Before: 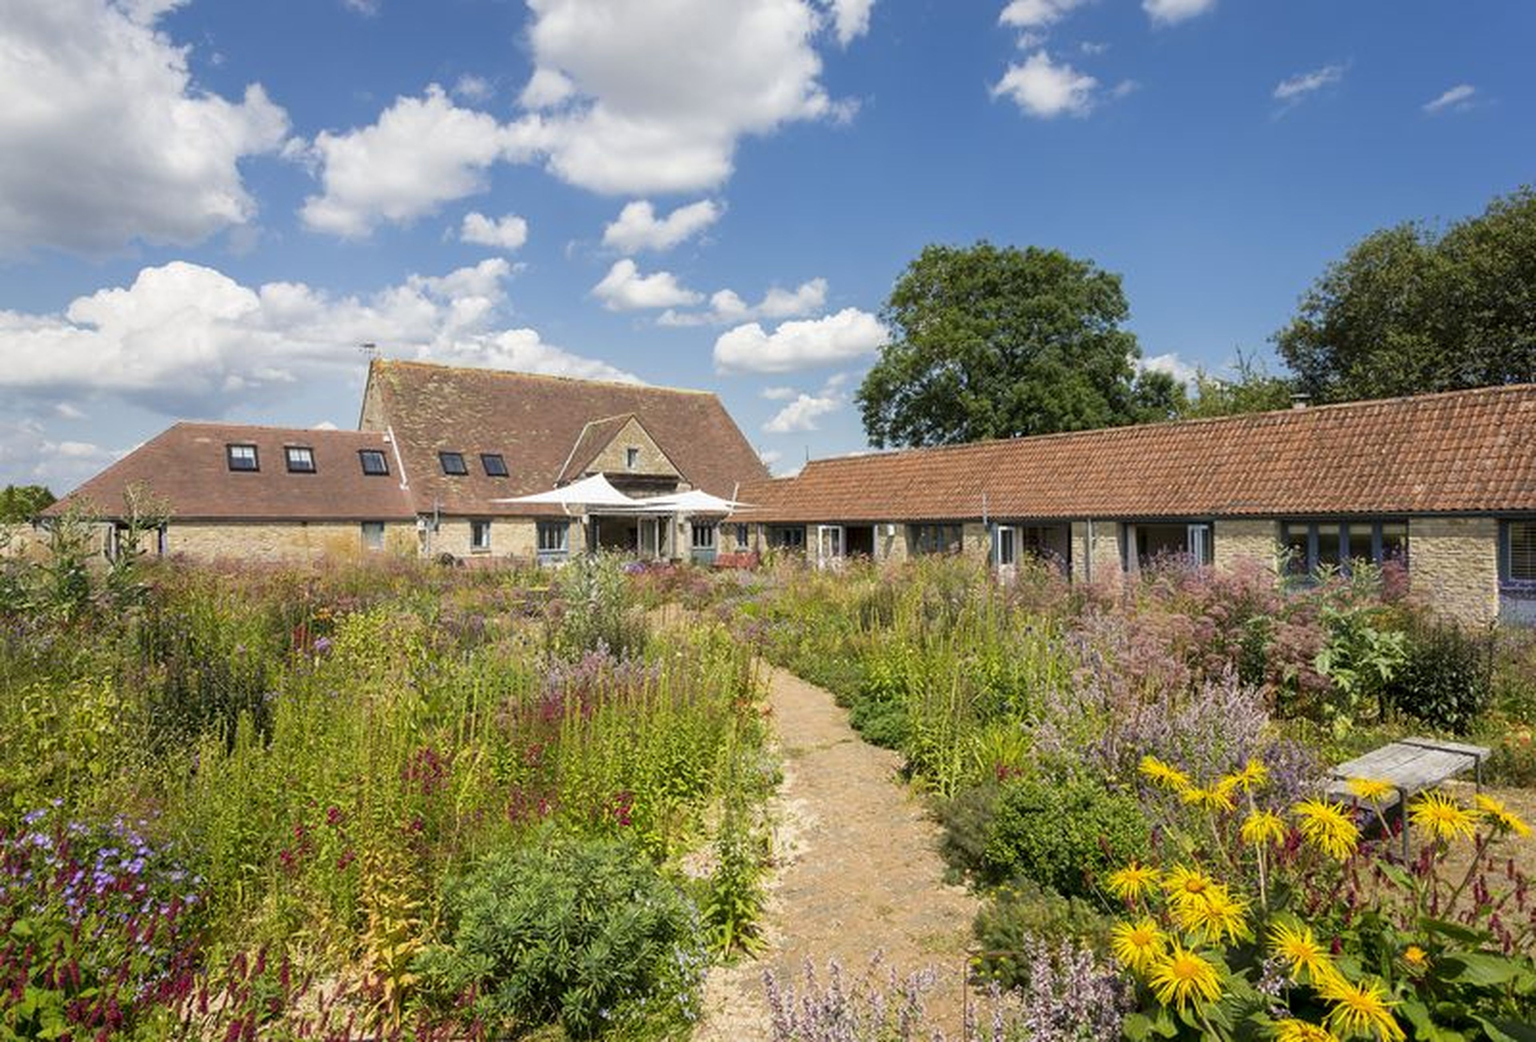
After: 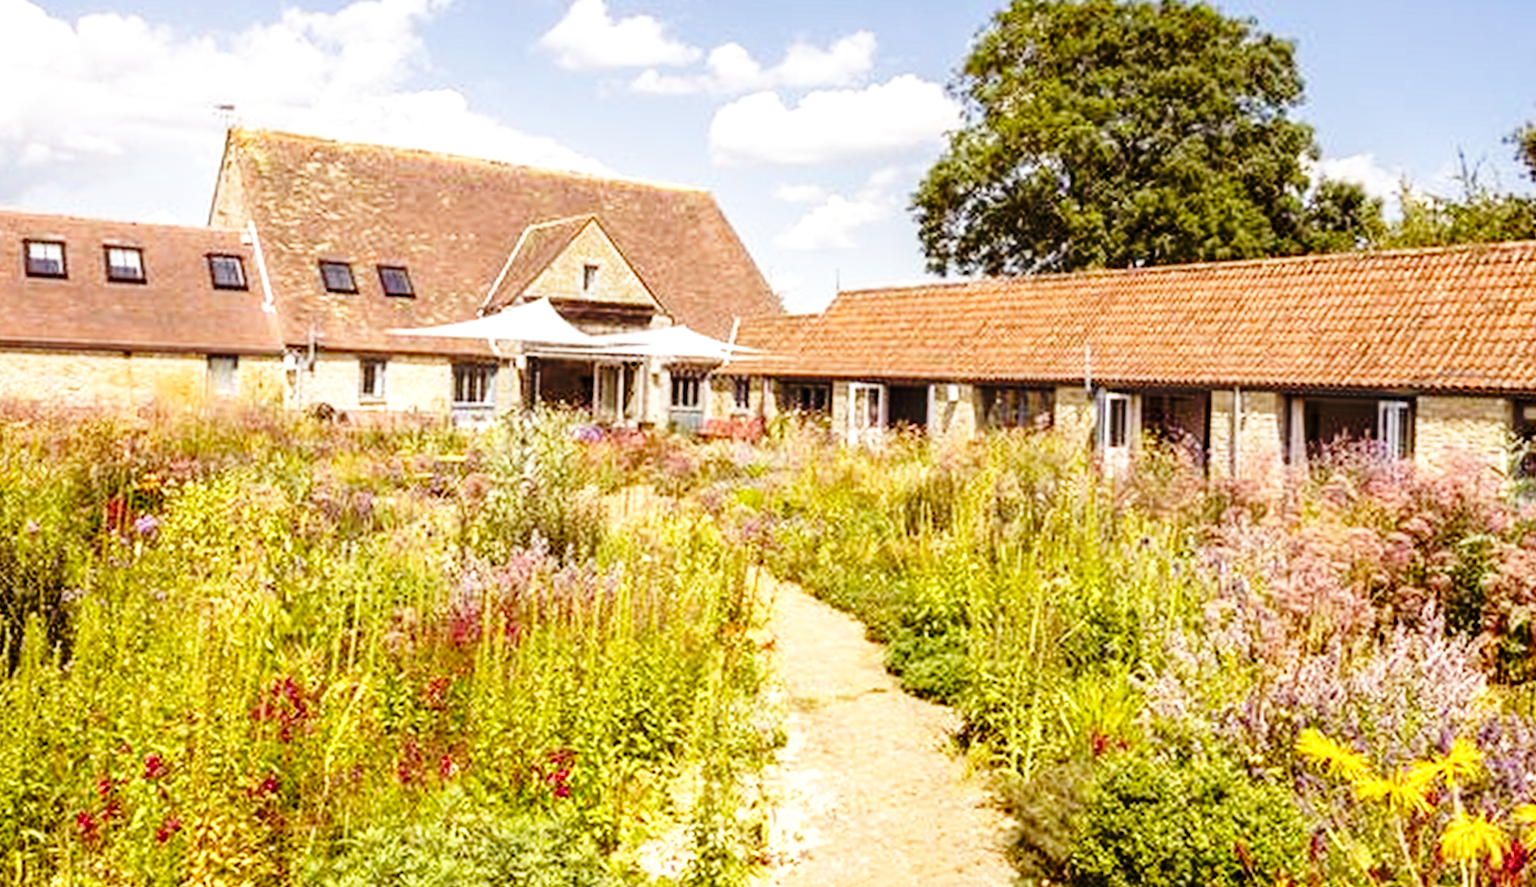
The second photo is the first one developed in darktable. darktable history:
base curve: curves: ch0 [(0, 0) (0.028, 0.03) (0.105, 0.232) (0.387, 0.748) (0.754, 0.968) (1, 1)], fusion 1, exposure shift 0.576, preserve colors none
rotate and perspective: rotation -1.32°, lens shift (horizontal) -0.031, crop left 0.015, crop right 0.985, crop top 0.047, crop bottom 0.982
crop and rotate: angle -3.37°, left 9.79%, top 20.73%, right 12.42%, bottom 11.82%
rgb levels: mode RGB, independent channels, levels [[0, 0.5, 1], [0, 0.521, 1], [0, 0.536, 1]]
local contrast: on, module defaults
